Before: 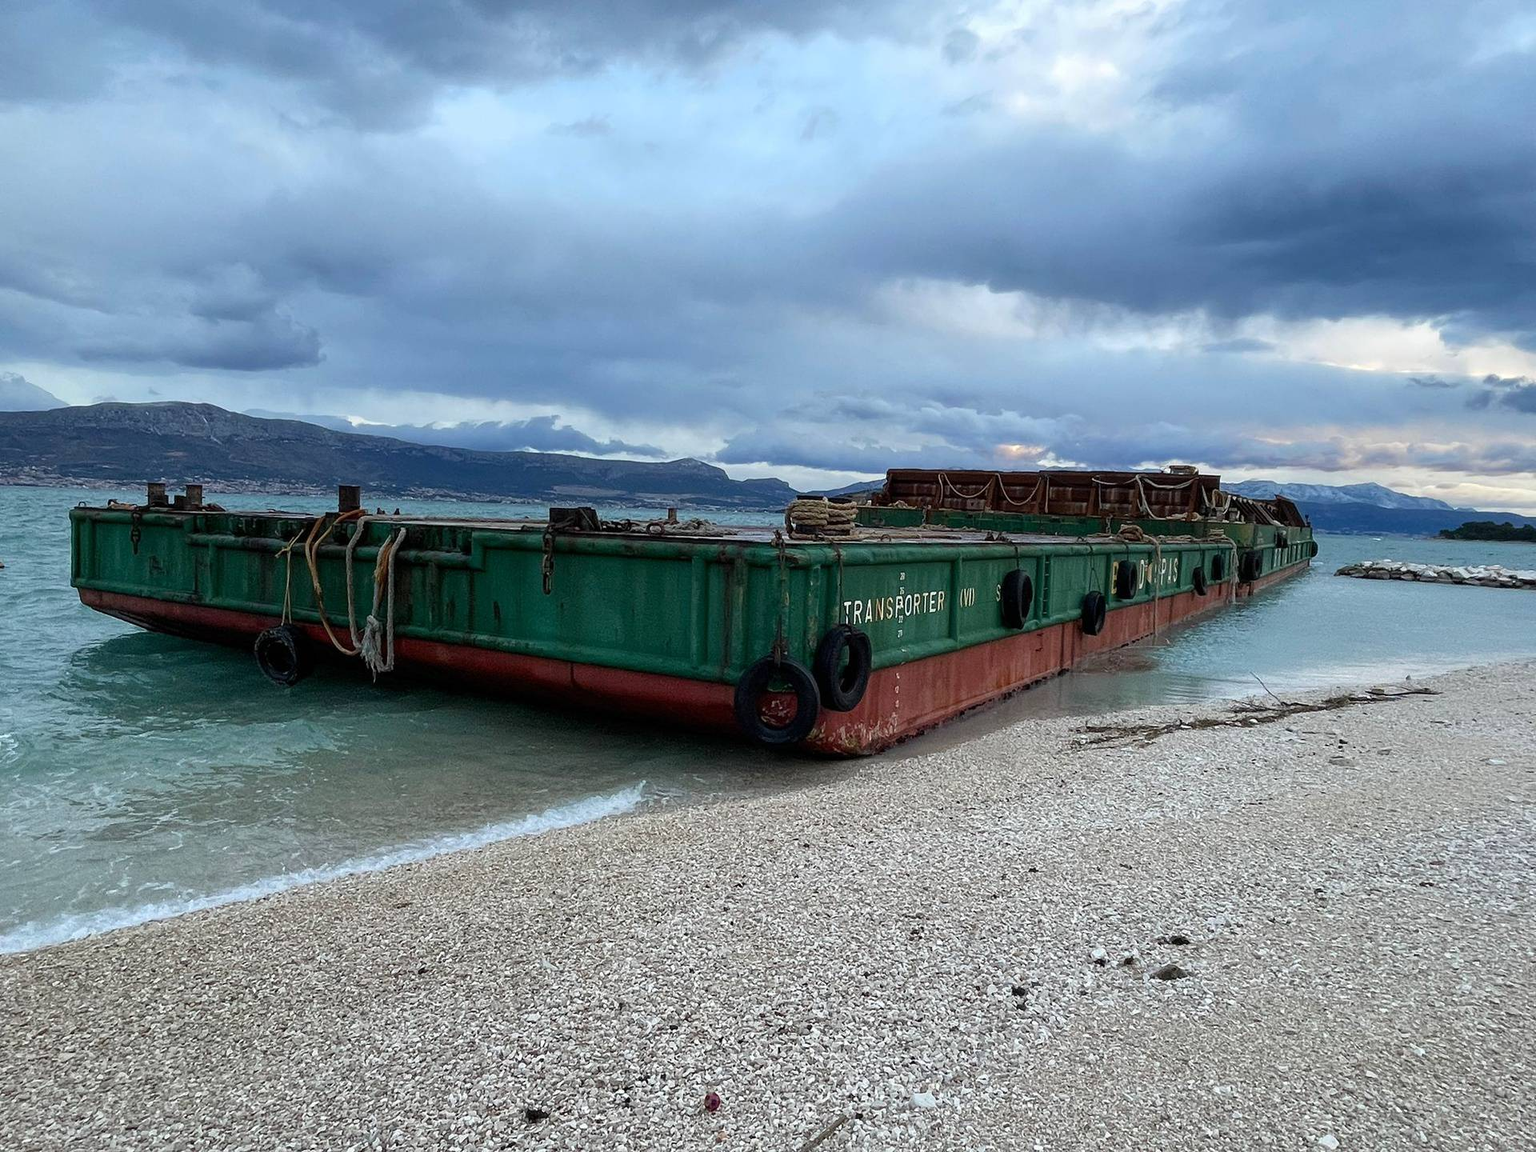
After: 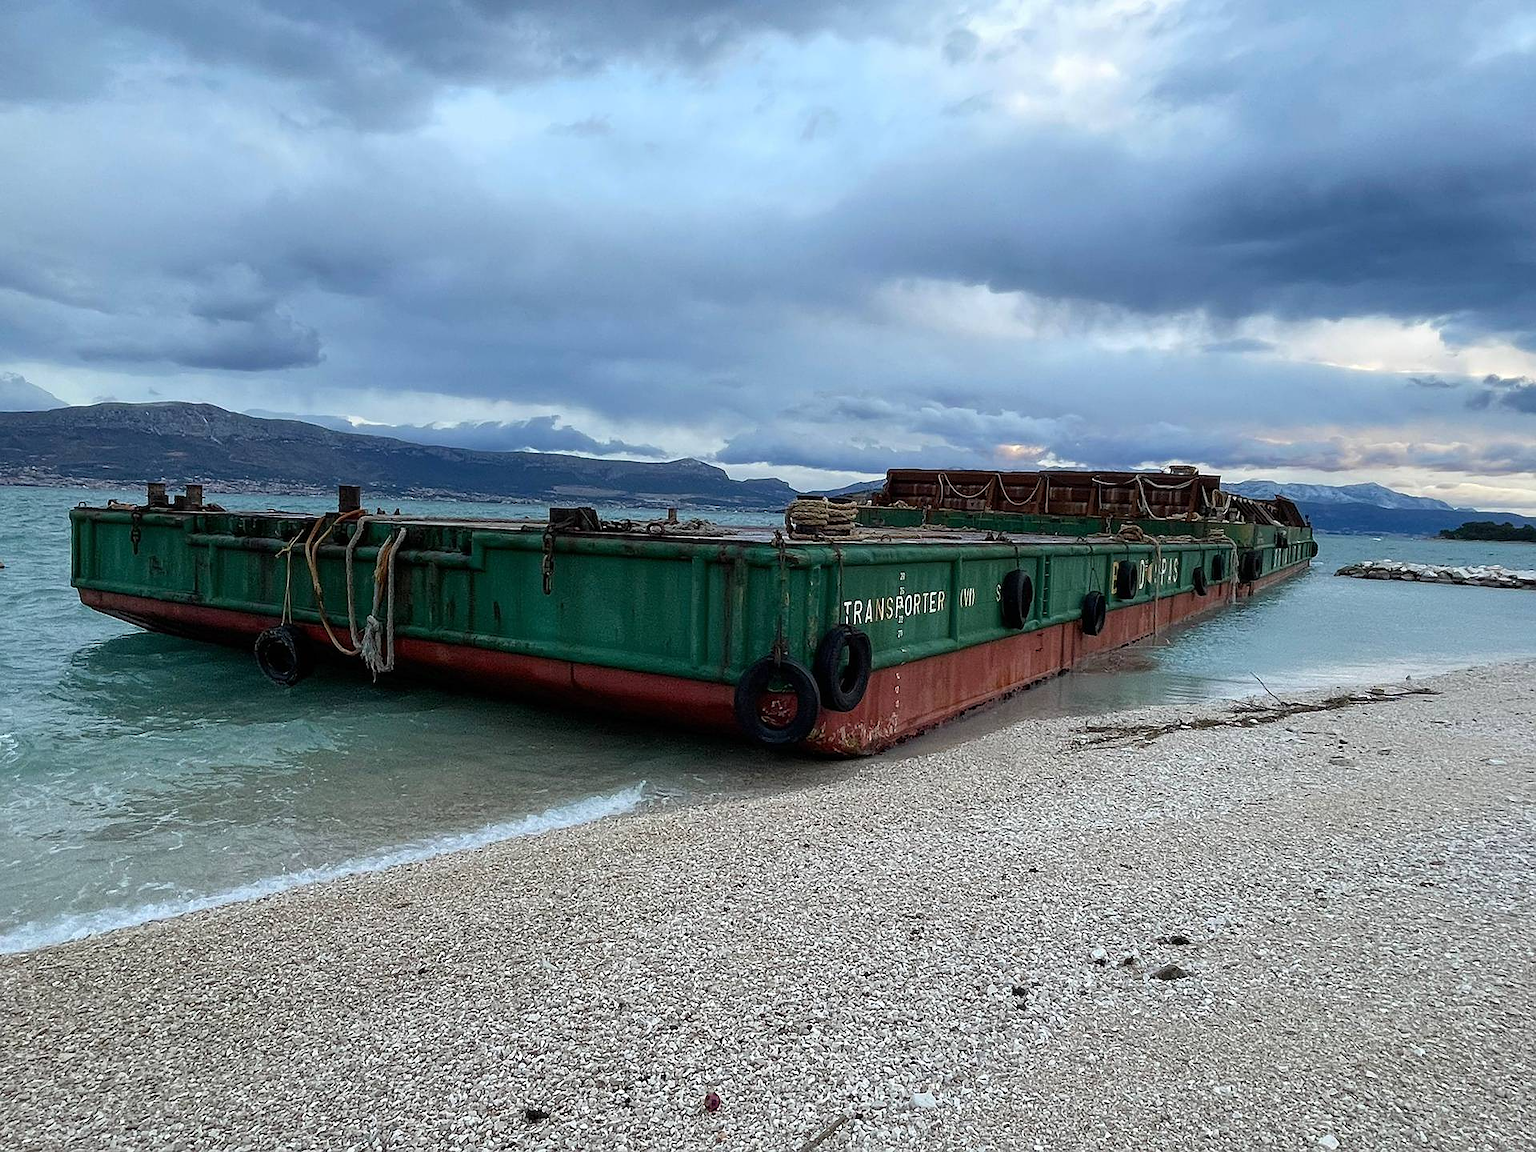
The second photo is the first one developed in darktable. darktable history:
sharpen: radius 0.969, amount 0.603
